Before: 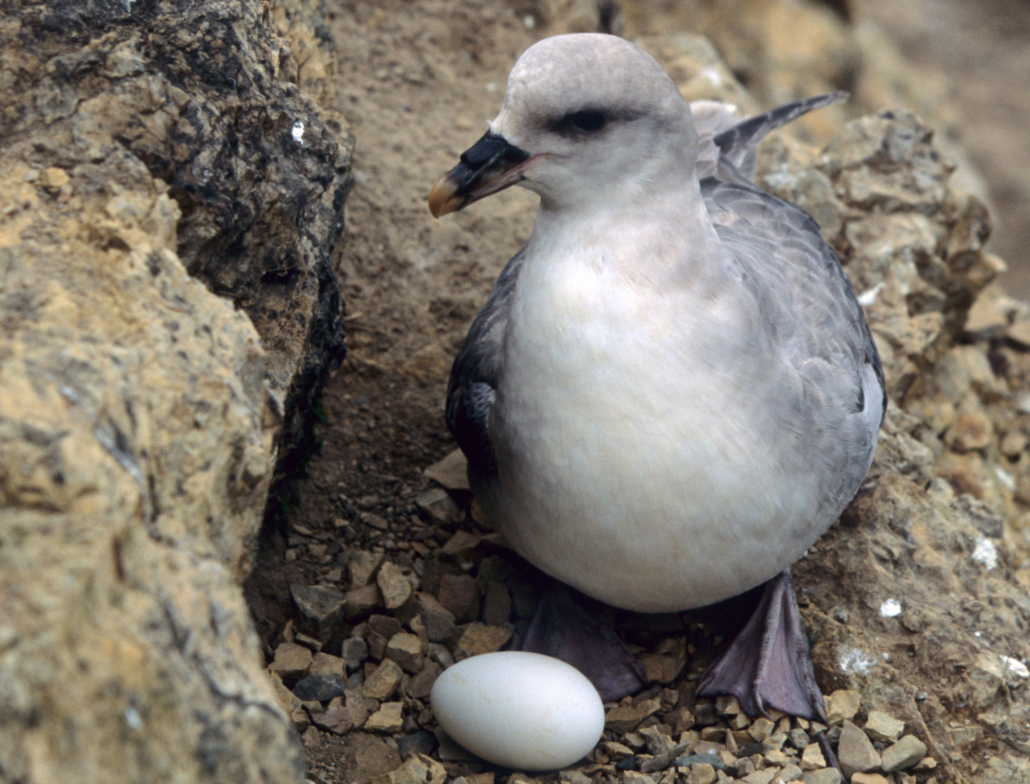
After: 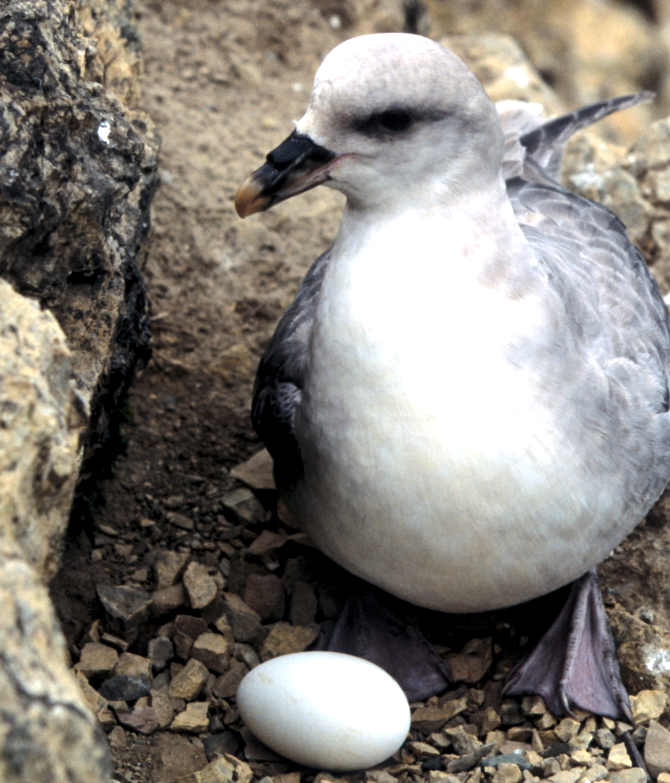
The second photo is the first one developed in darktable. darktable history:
crop and rotate: left 18.916%, right 16.013%
levels: levels [0.052, 0.496, 0.908]
exposure: black level correction 0, exposure 0.396 EV, compensate highlight preservation false
